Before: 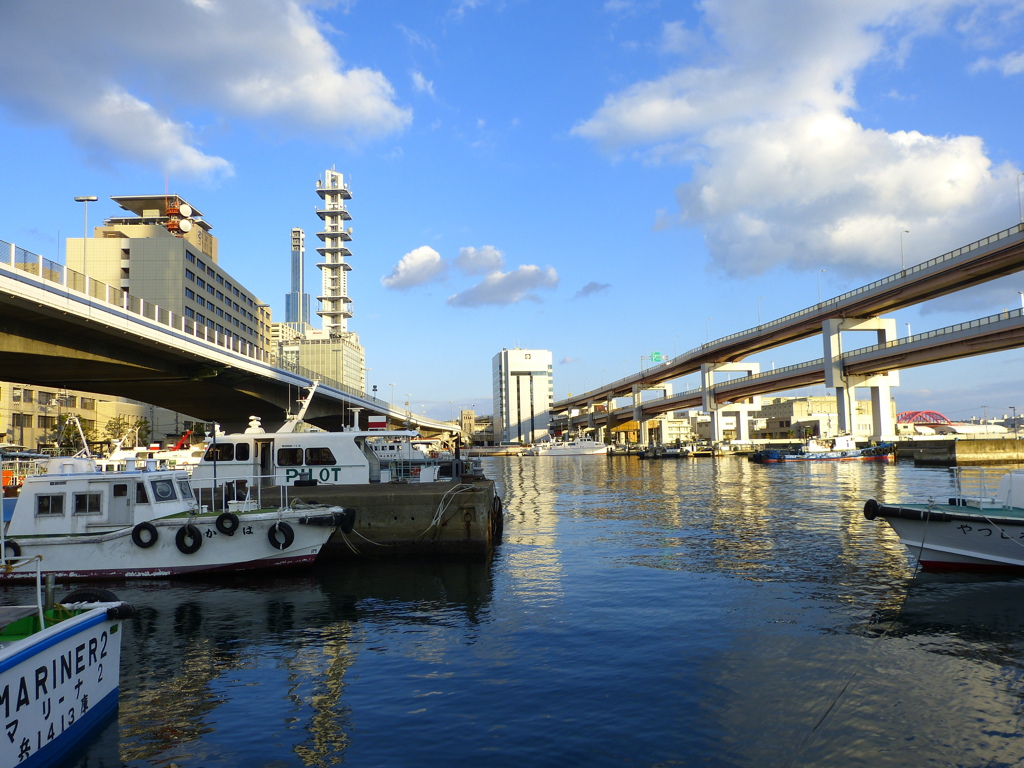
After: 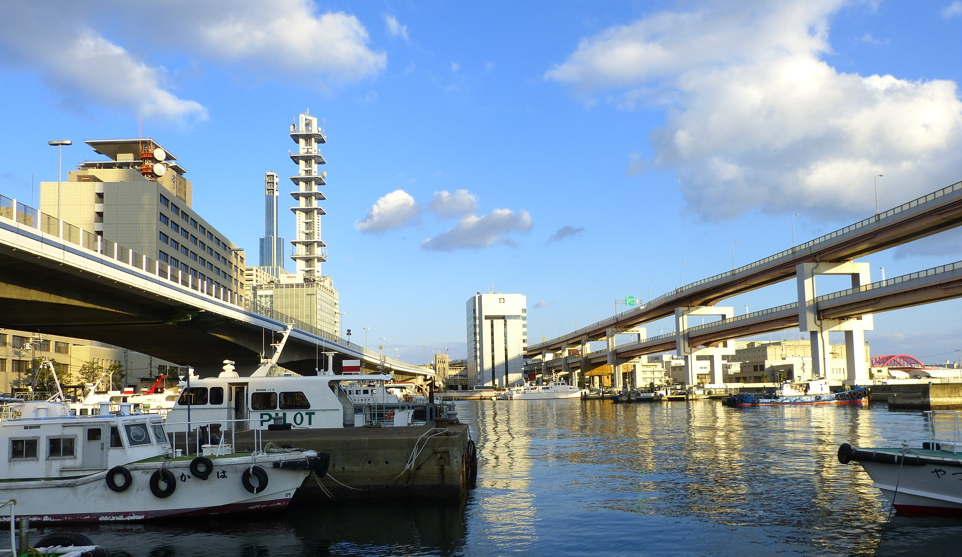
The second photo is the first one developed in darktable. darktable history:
crop: left 2.551%, top 7.297%, right 3.409%, bottom 20.129%
